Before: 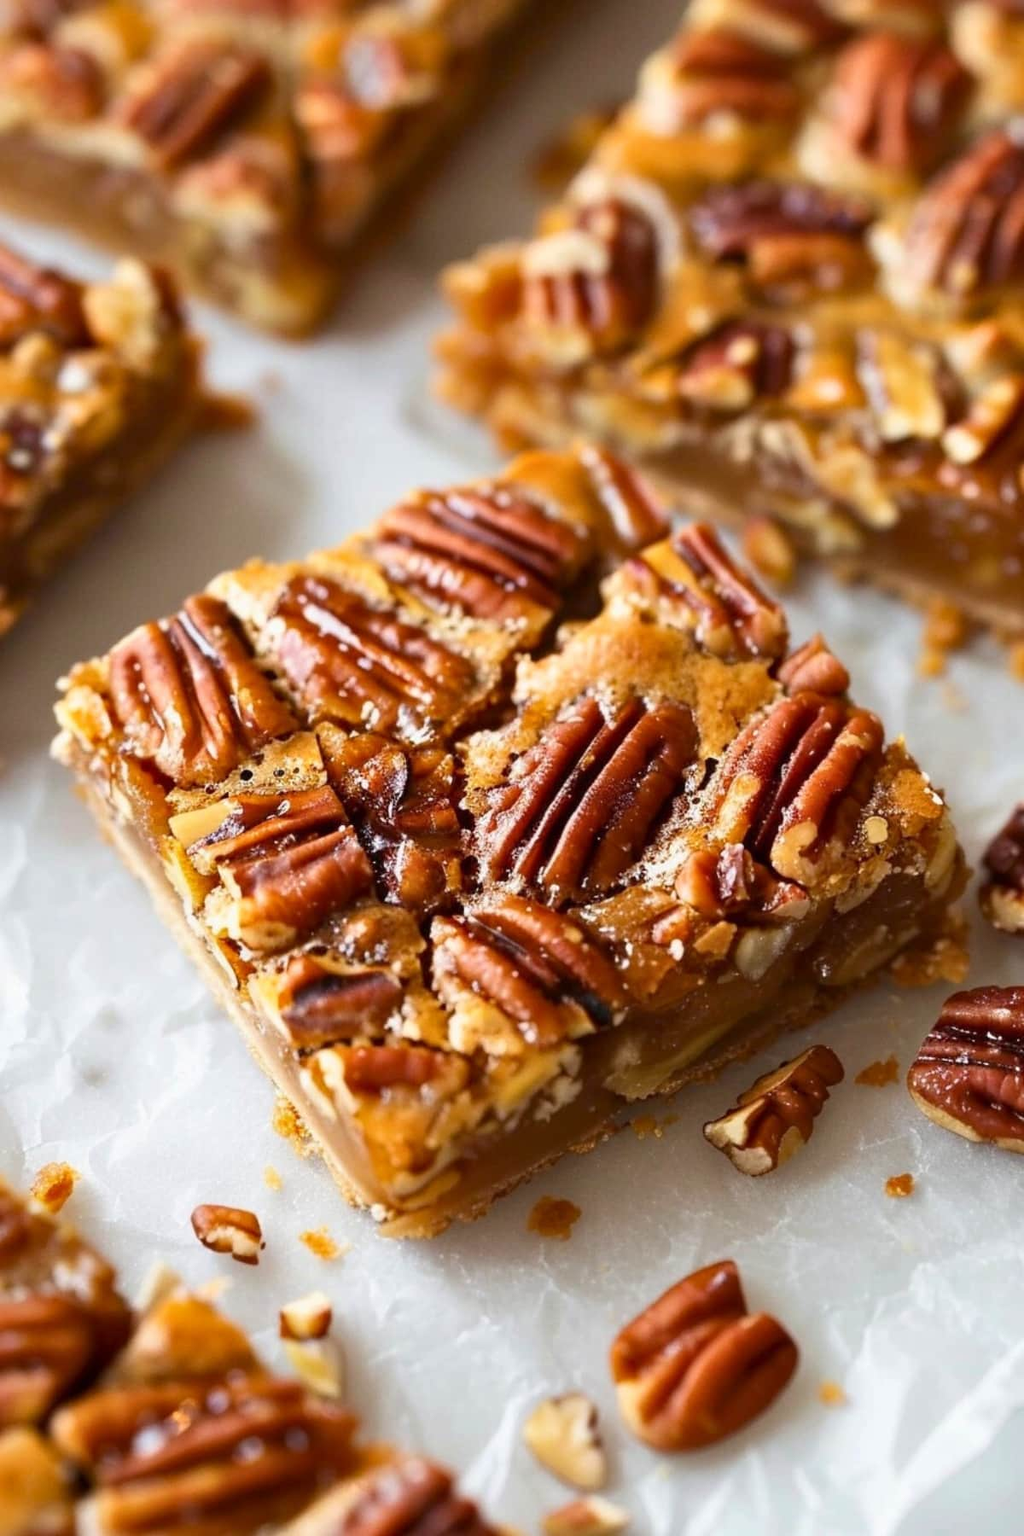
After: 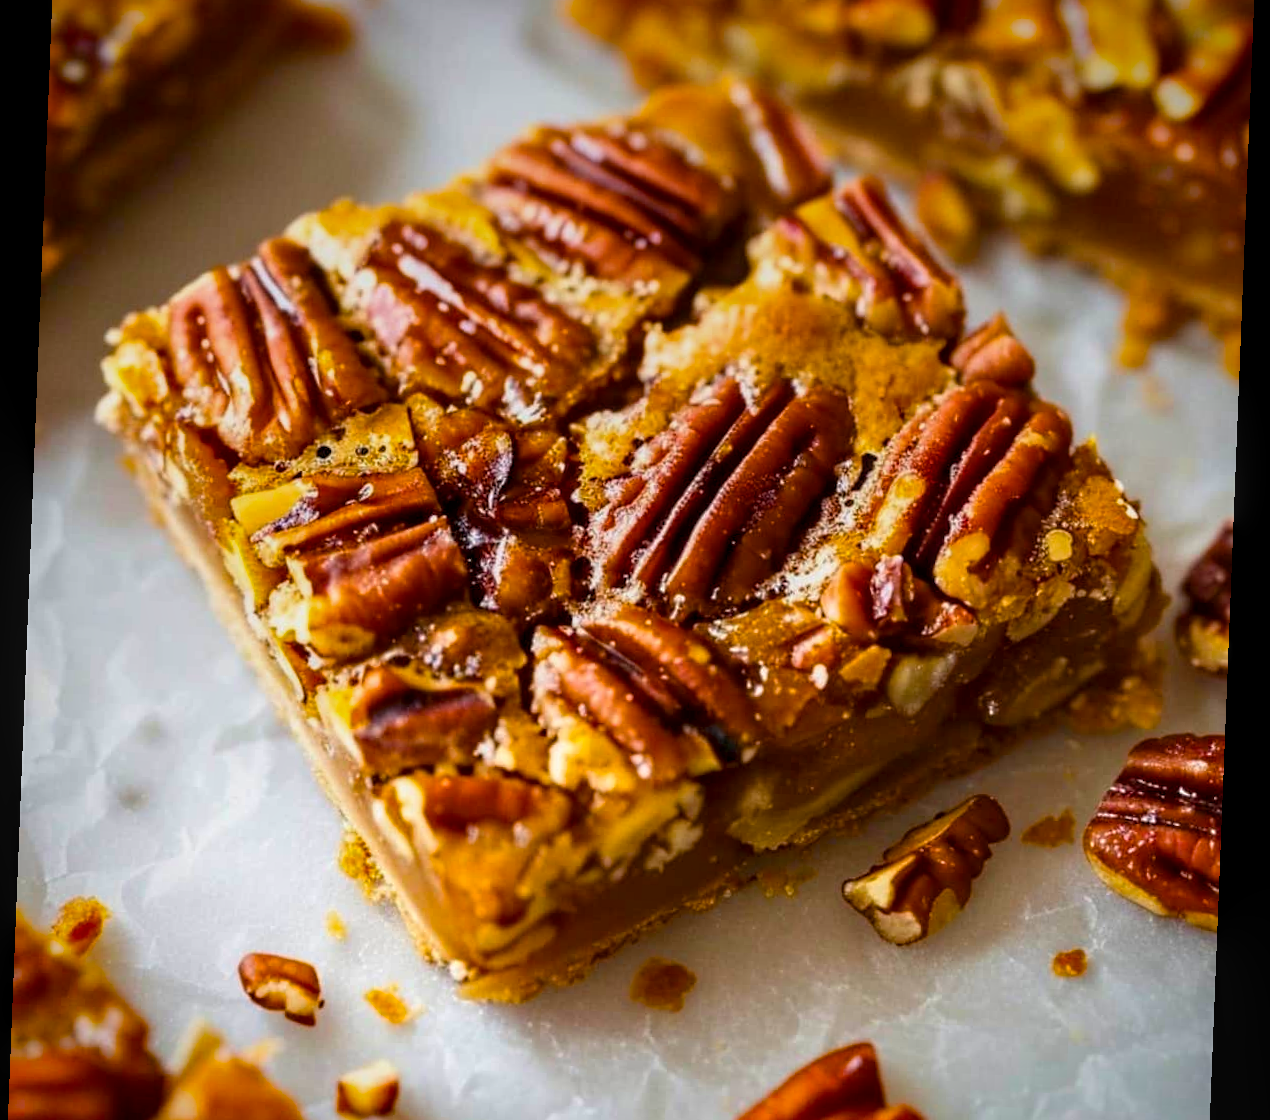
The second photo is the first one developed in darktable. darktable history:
crop and rotate: top 25.357%, bottom 13.942%
local contrast: detail 130%
sharpen: radius 5.325, amount 0.312, threshold 26.433
vignetting: fall-off start 88.53%, fall-off radius 44.2%, saturation 0.376, width/height ratio 1.161
rotate and perspective: rotation 2.27°, automatic cropping off
color balance rgb: perceptual saturation grading › global saturation 30%, global vibrance 30%
graduated density: on, module defaults
